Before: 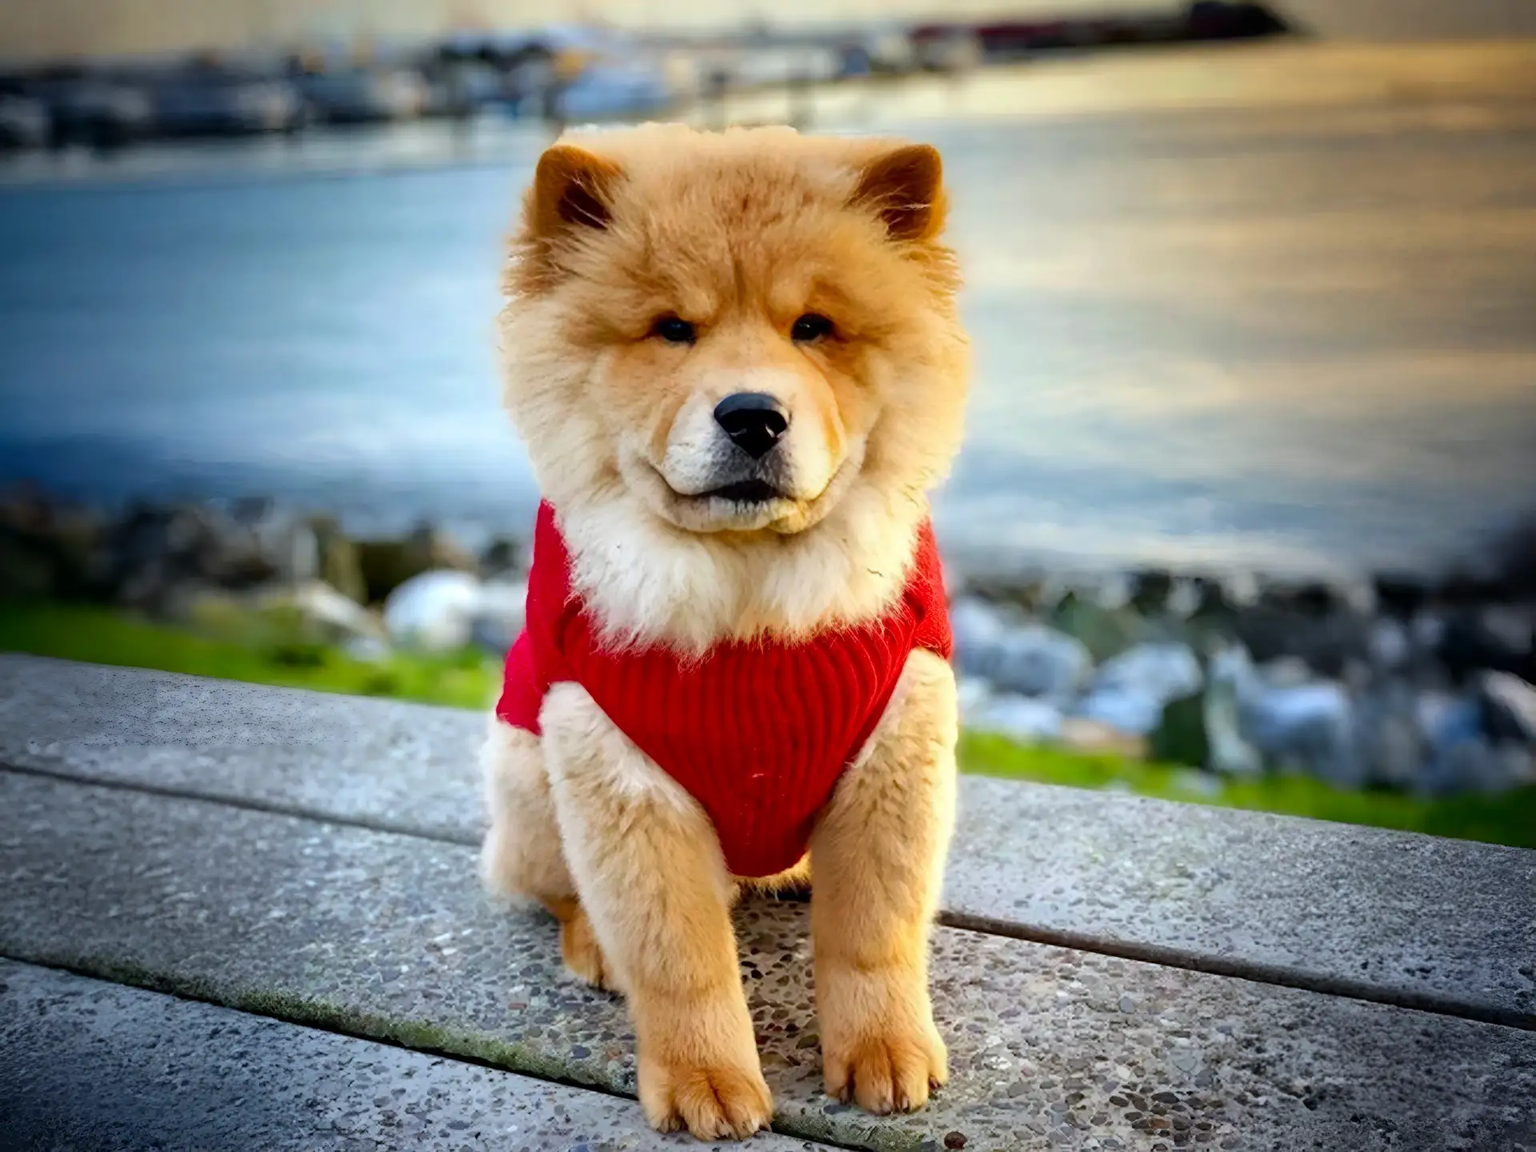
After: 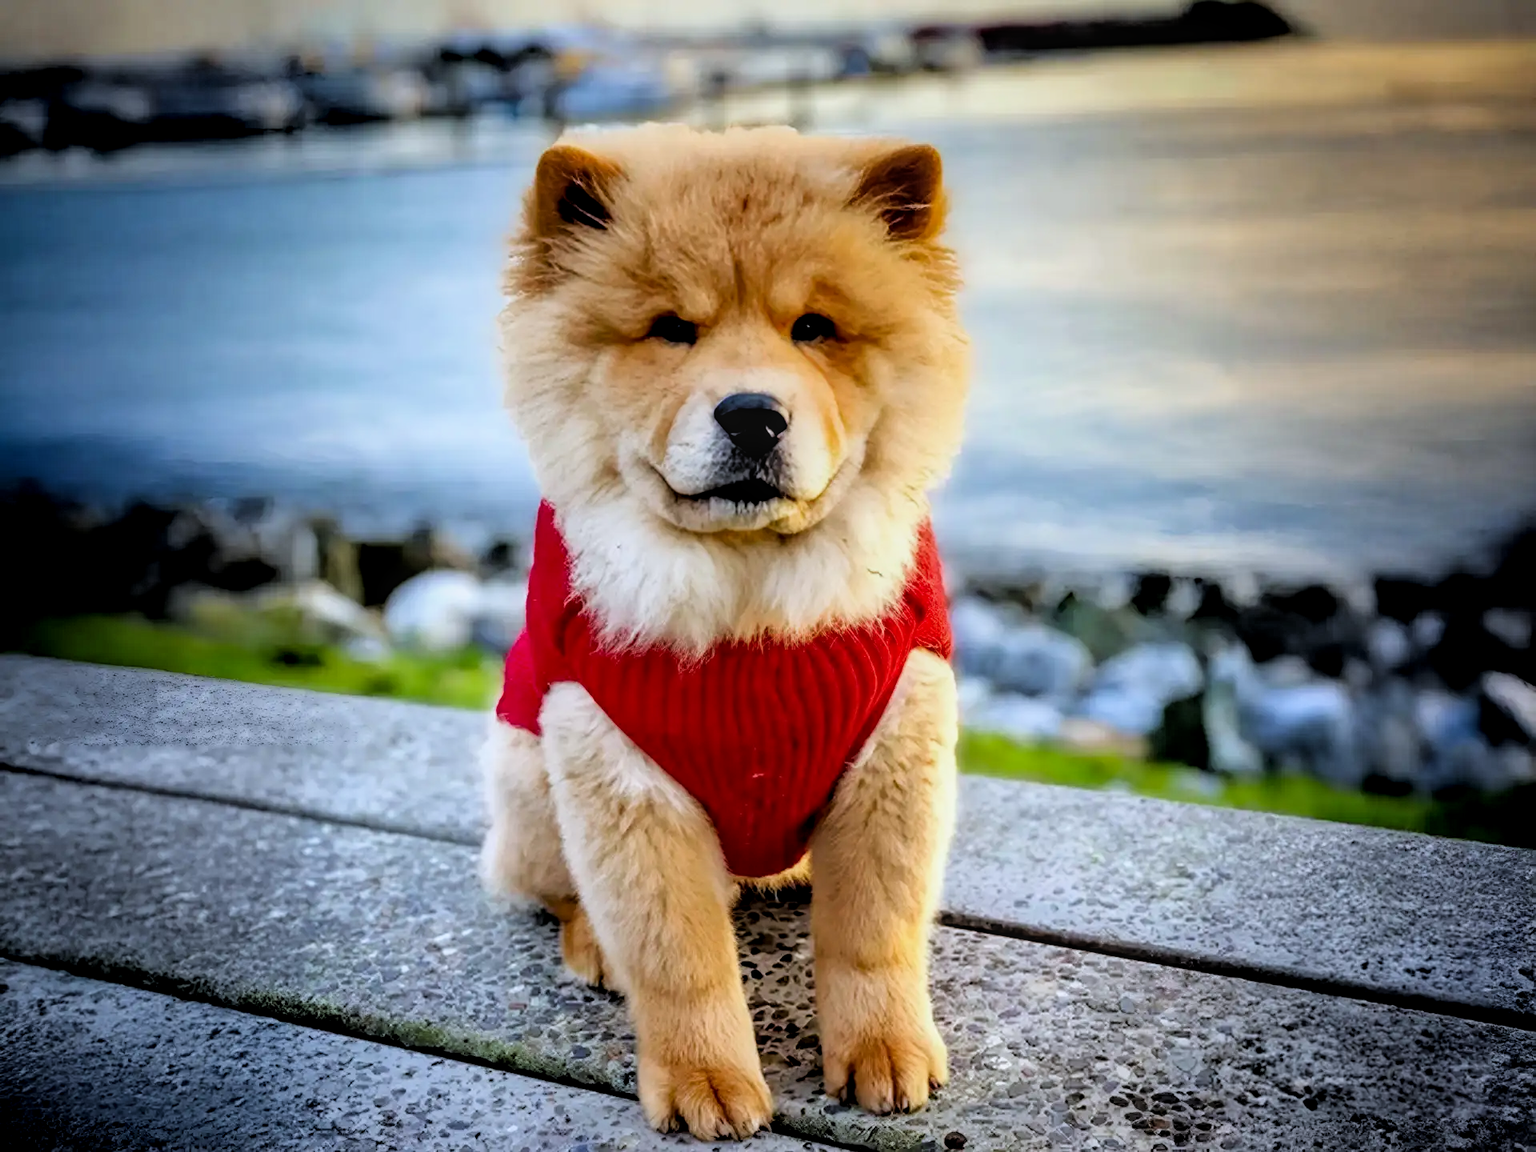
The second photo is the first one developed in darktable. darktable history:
local contrast: on, module defaults
filmic rgb: black relative exposure -3.92 EV, white relative exposure 3.14 EV, hardness 2.87
white balance: red 0.984, blue 1.059
